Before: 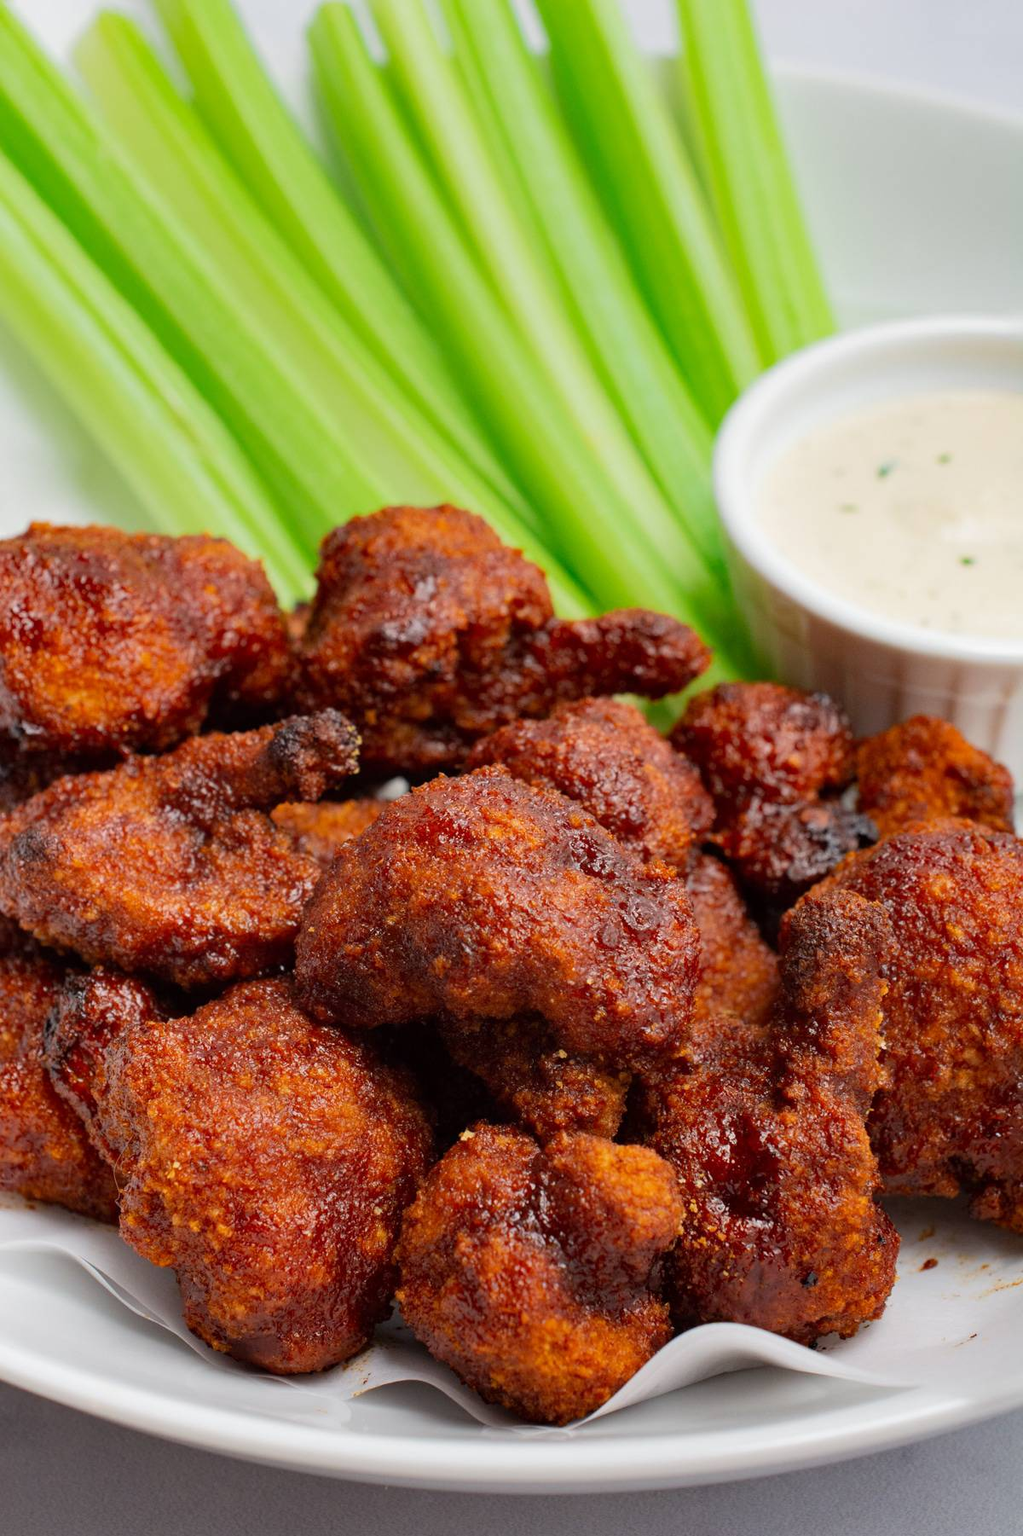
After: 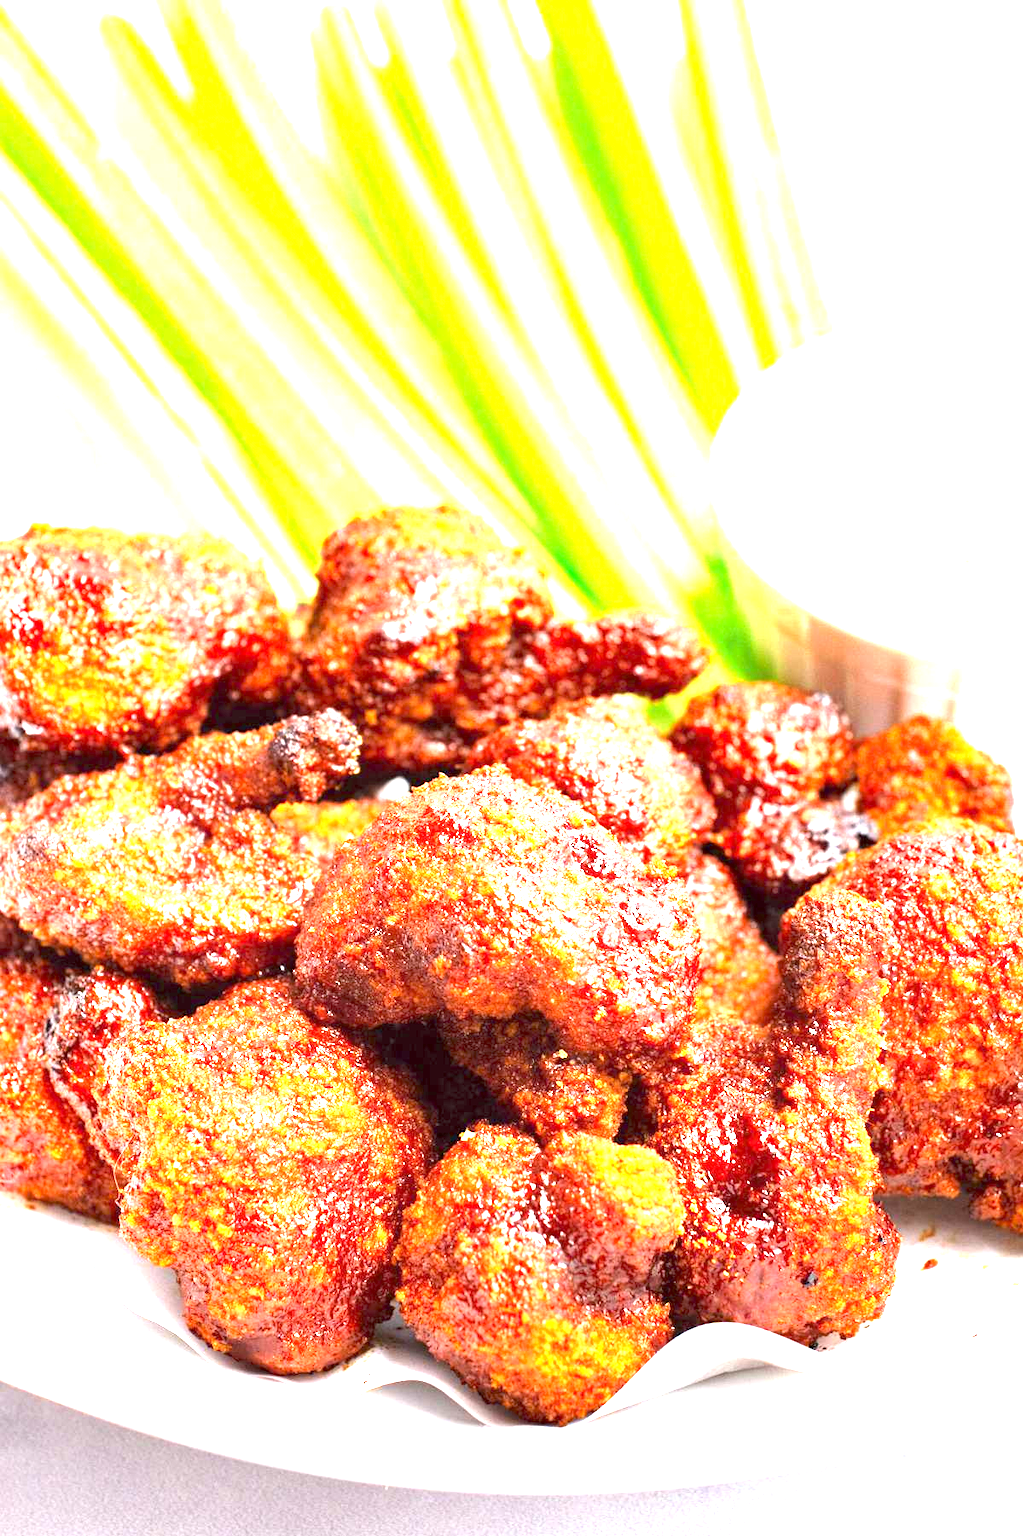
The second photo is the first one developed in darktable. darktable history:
exposure: exposure 3 EV, compensate highlight preservation false
white balance: red 0.982, blue 1.018
